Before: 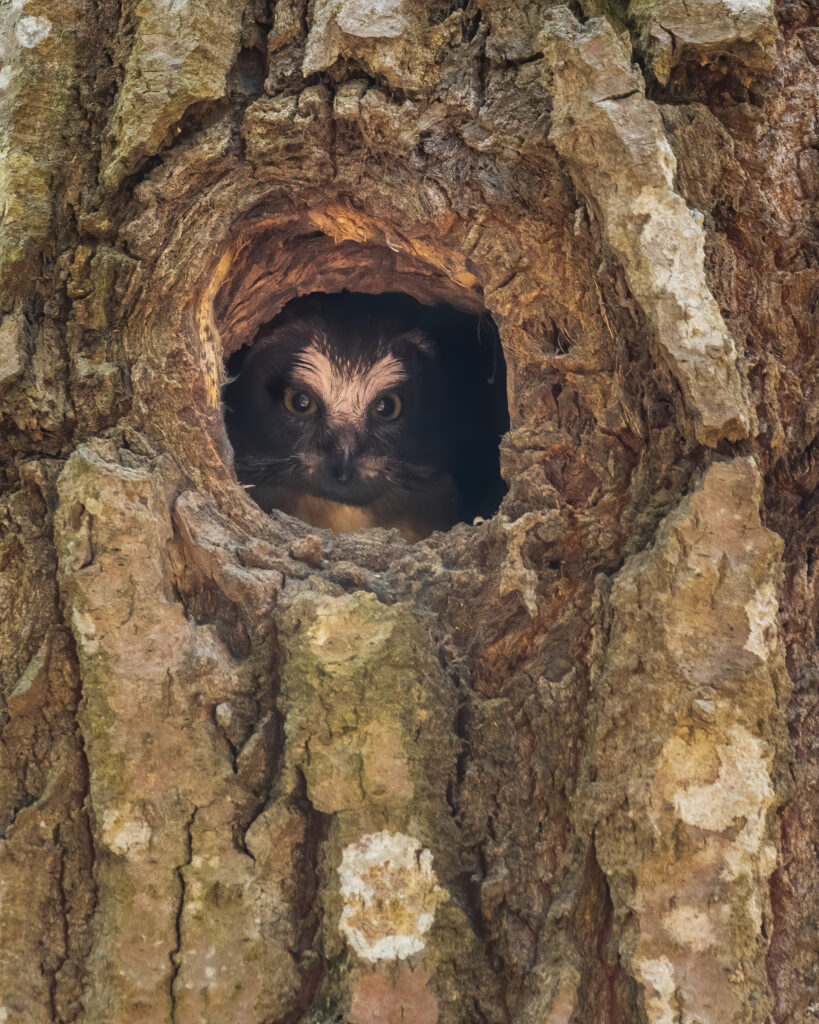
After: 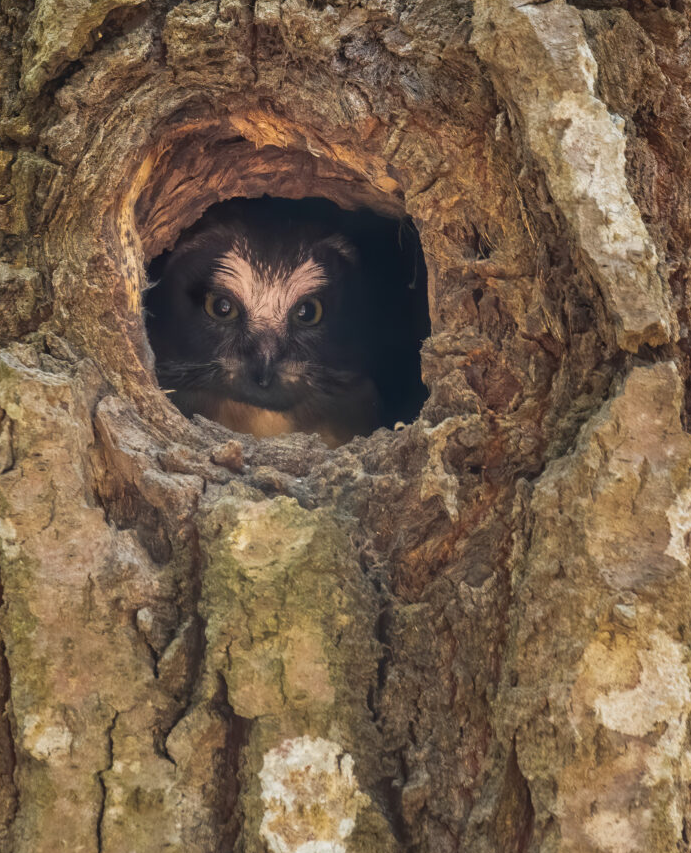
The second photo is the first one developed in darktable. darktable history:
crop and rotate: left 9.717%, top 9.367%, right 5.887%, bottom 7.271%
